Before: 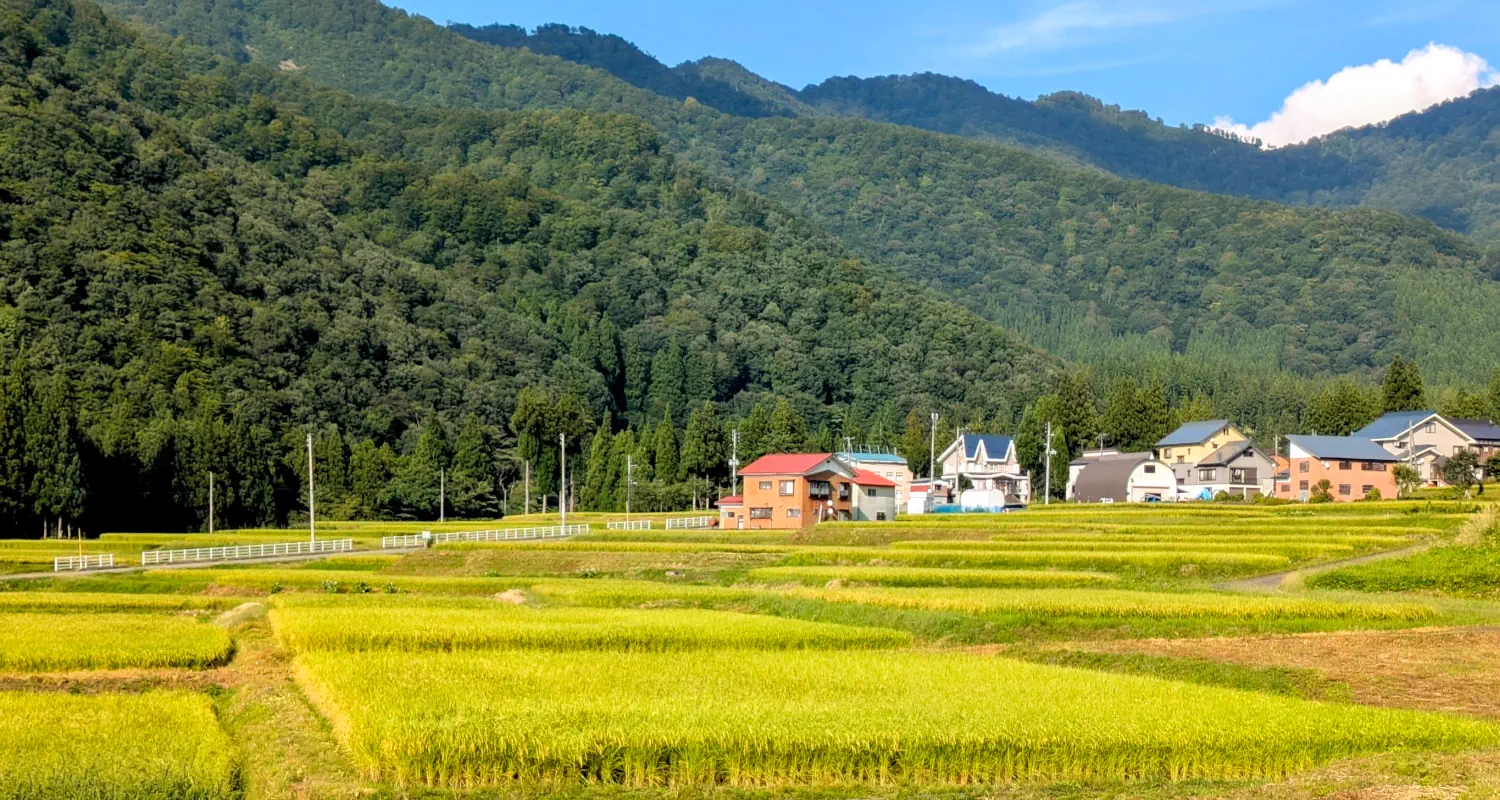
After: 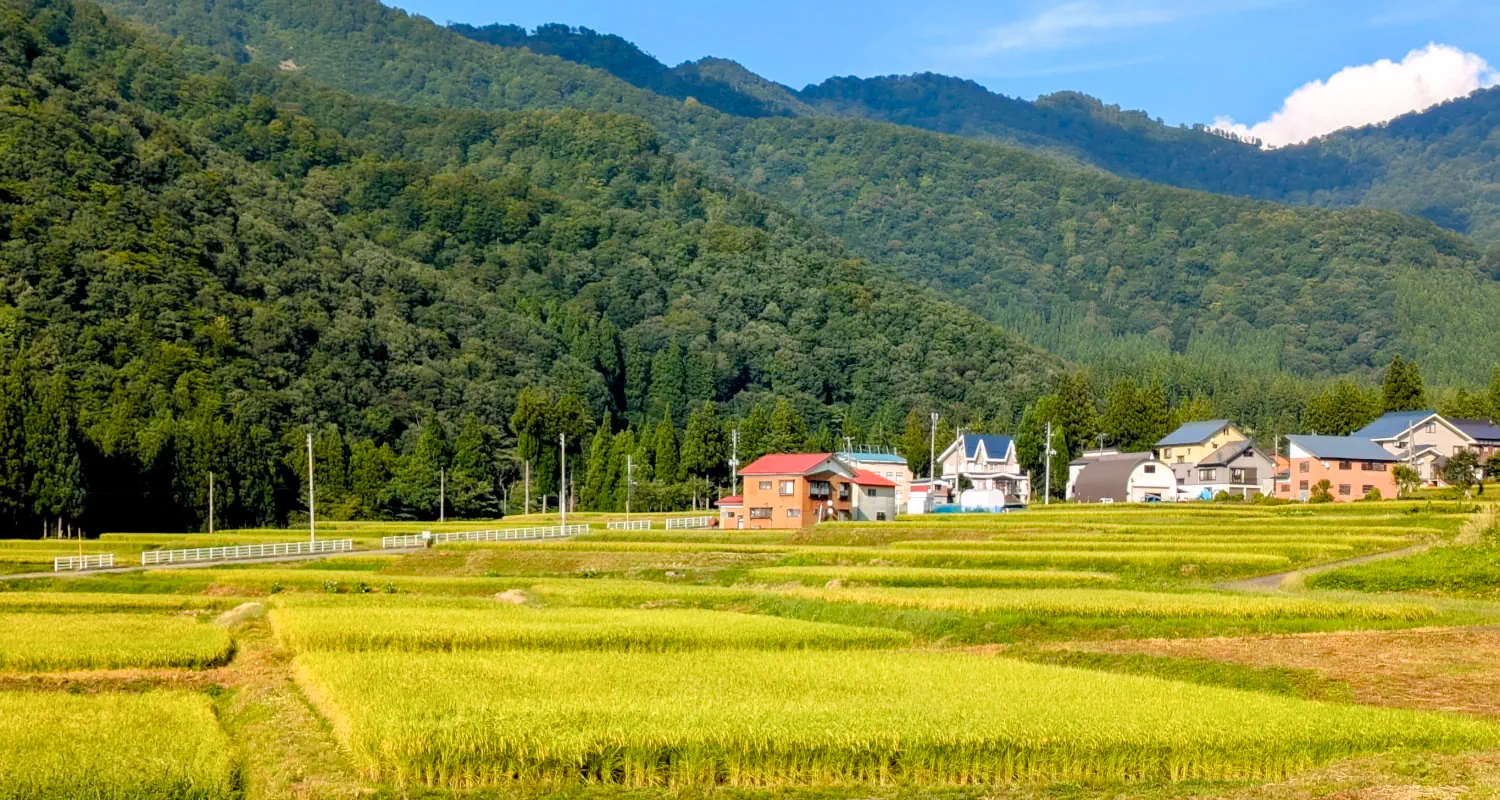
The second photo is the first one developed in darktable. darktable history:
color balance rgb: highlights gain › chroma 0.229%, highlights gain › hue 332.18°, perceptual saturation grading › global saturation 20%, perceptual saturation grading › highlights -25.315%, perceptual saturation grading › shadows 24.432%
